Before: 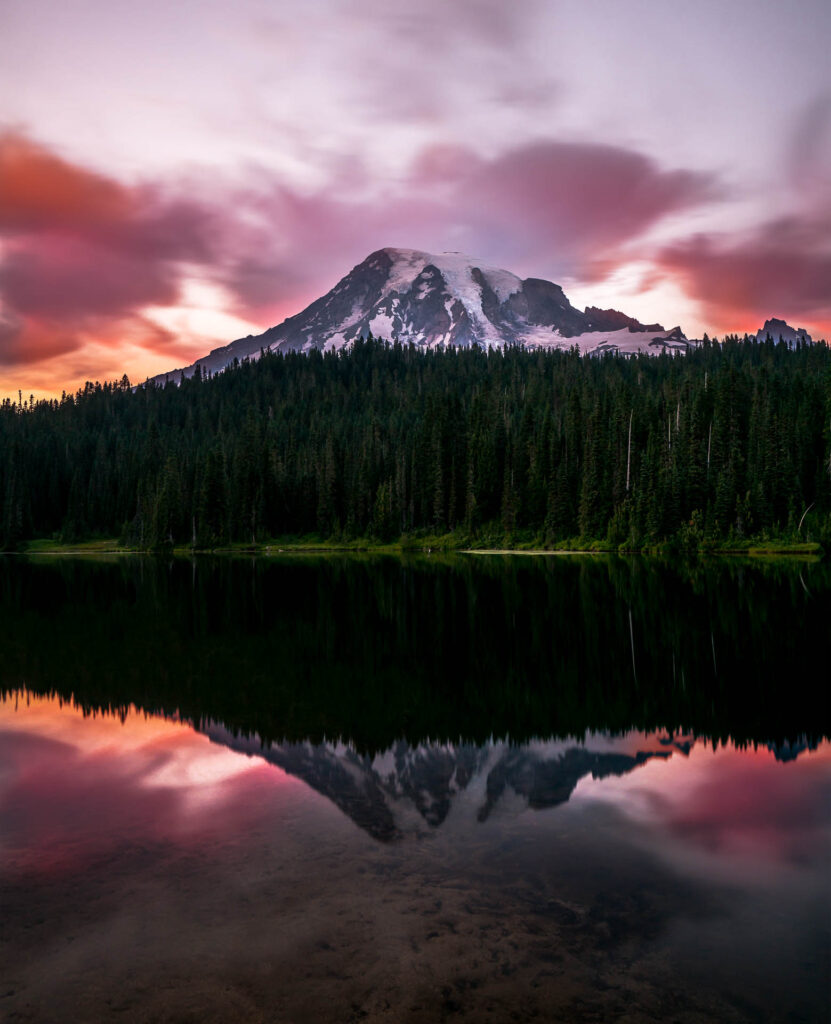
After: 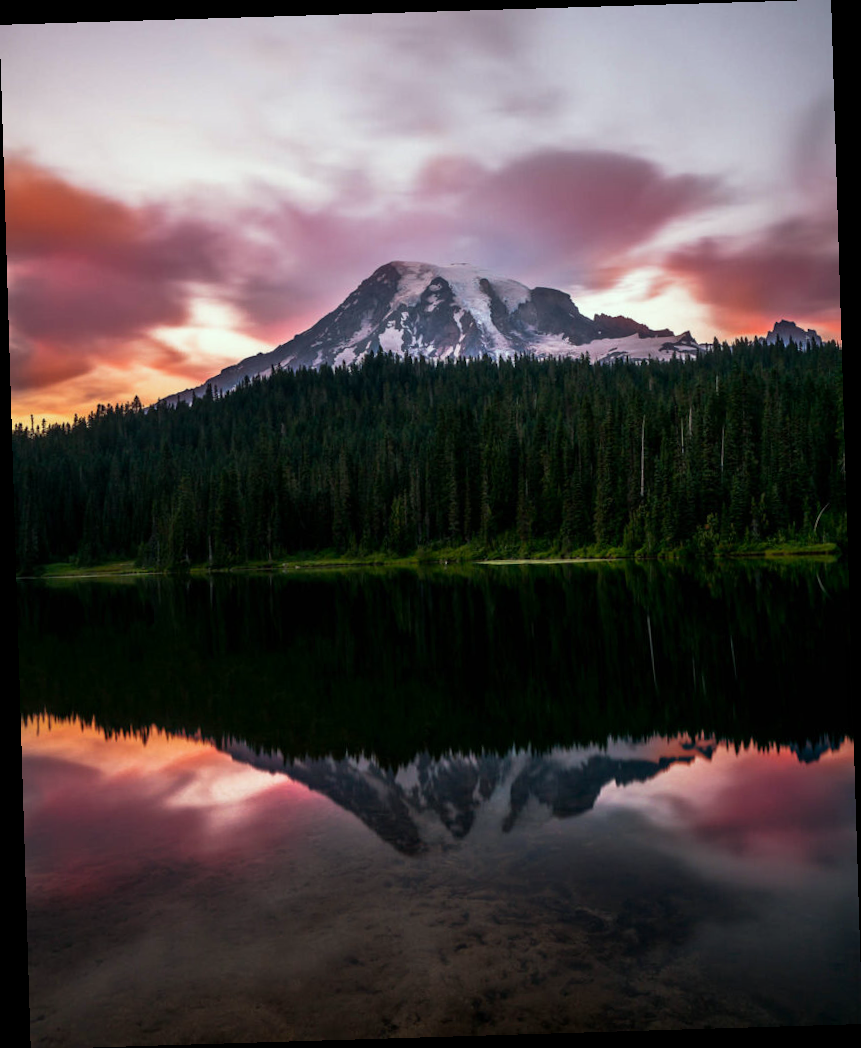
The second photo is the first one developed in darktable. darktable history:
rotate and perspective: rotation -1.75°, automatic cropping off
color correction: highlights a* -8, highlights b* 3.1
